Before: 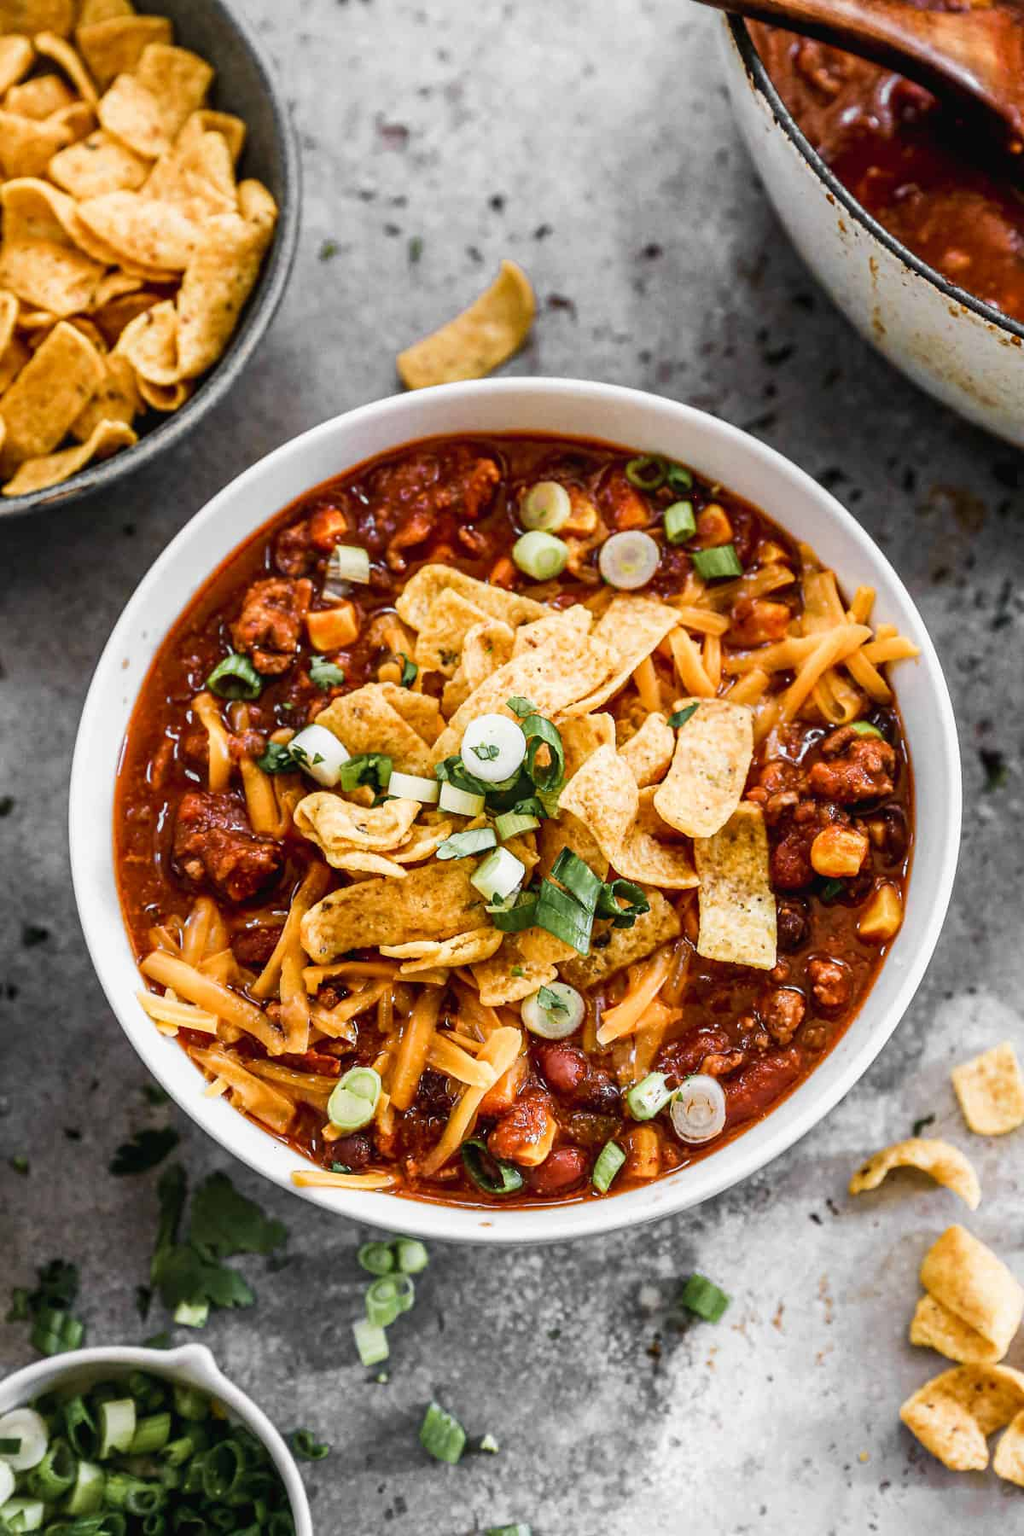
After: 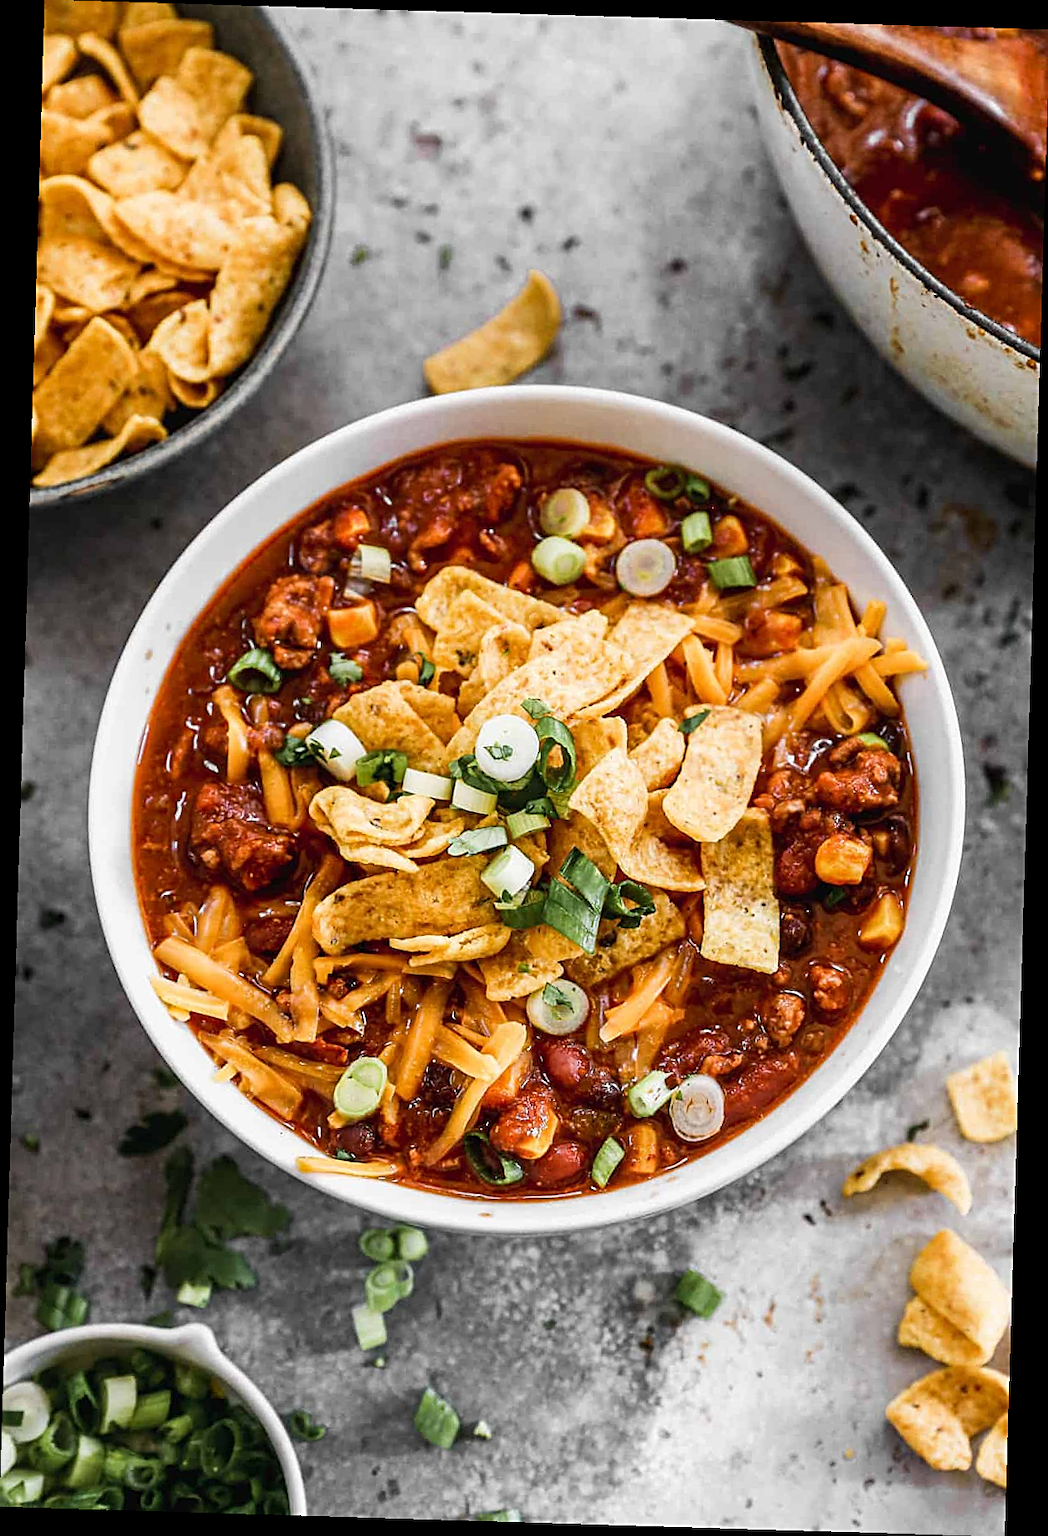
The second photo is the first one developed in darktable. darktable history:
sharpen: on, module defaults
rotate and perspective: rotation 1.72°, automatic cropping off
